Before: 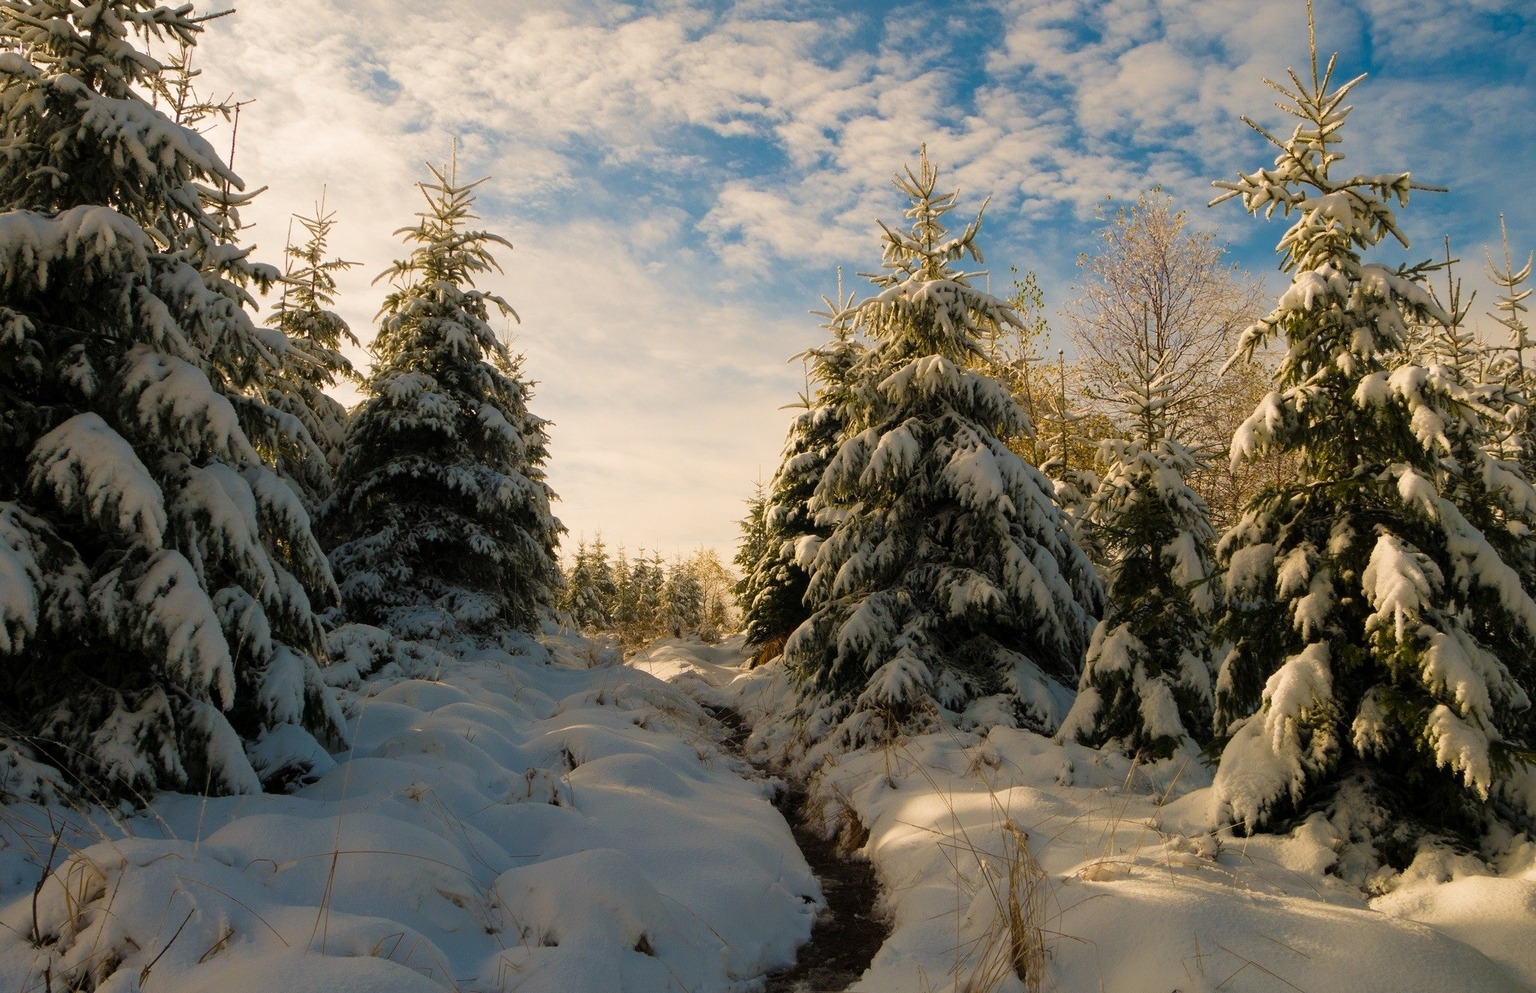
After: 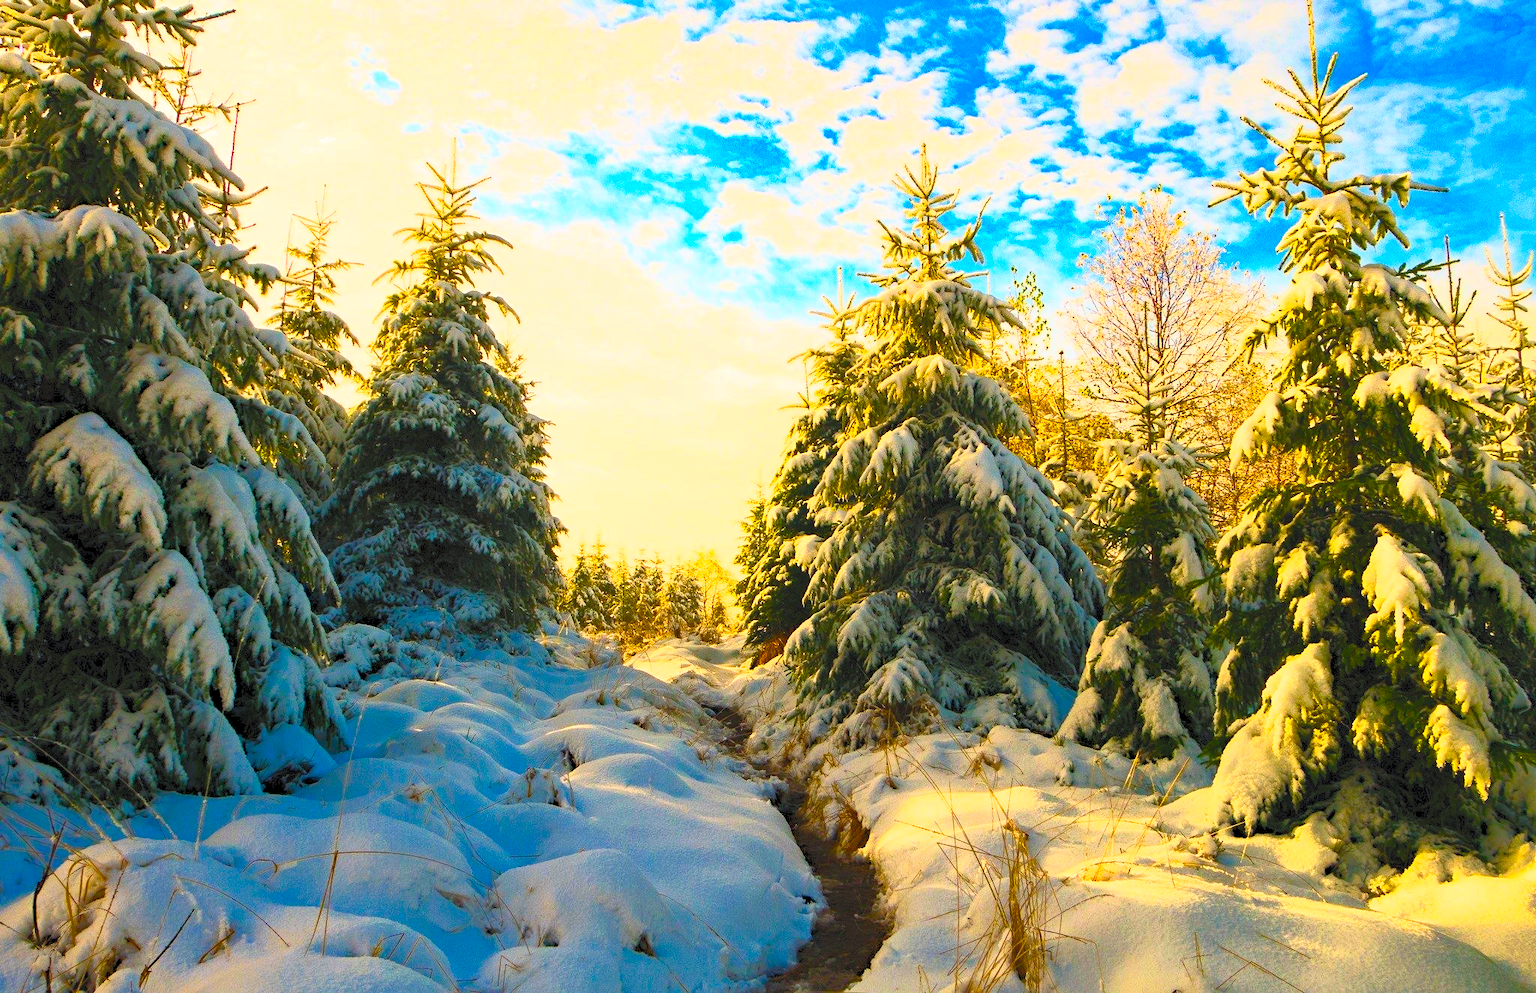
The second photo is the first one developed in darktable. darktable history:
color balance rgb: shadows lift › chroma 4.163%, shadows lift › hue 253.37°, linear chroma grading › global chroma 15.35%, perceptual saturation grading › global saturation 20%, perceptual saturation grading › highlights -50.033%, perceptual saturation grading › shadows 31.136%
haze removal: compatibility mode true, adaptive false
shadows and highlights: on, module defaults
exposure: exposure 0.125 EV, compensate exposure bias true, compensate highlight preservation false
contrast brightness saturation: contrast 0.995, brightness 0.996, saturation 0.987
